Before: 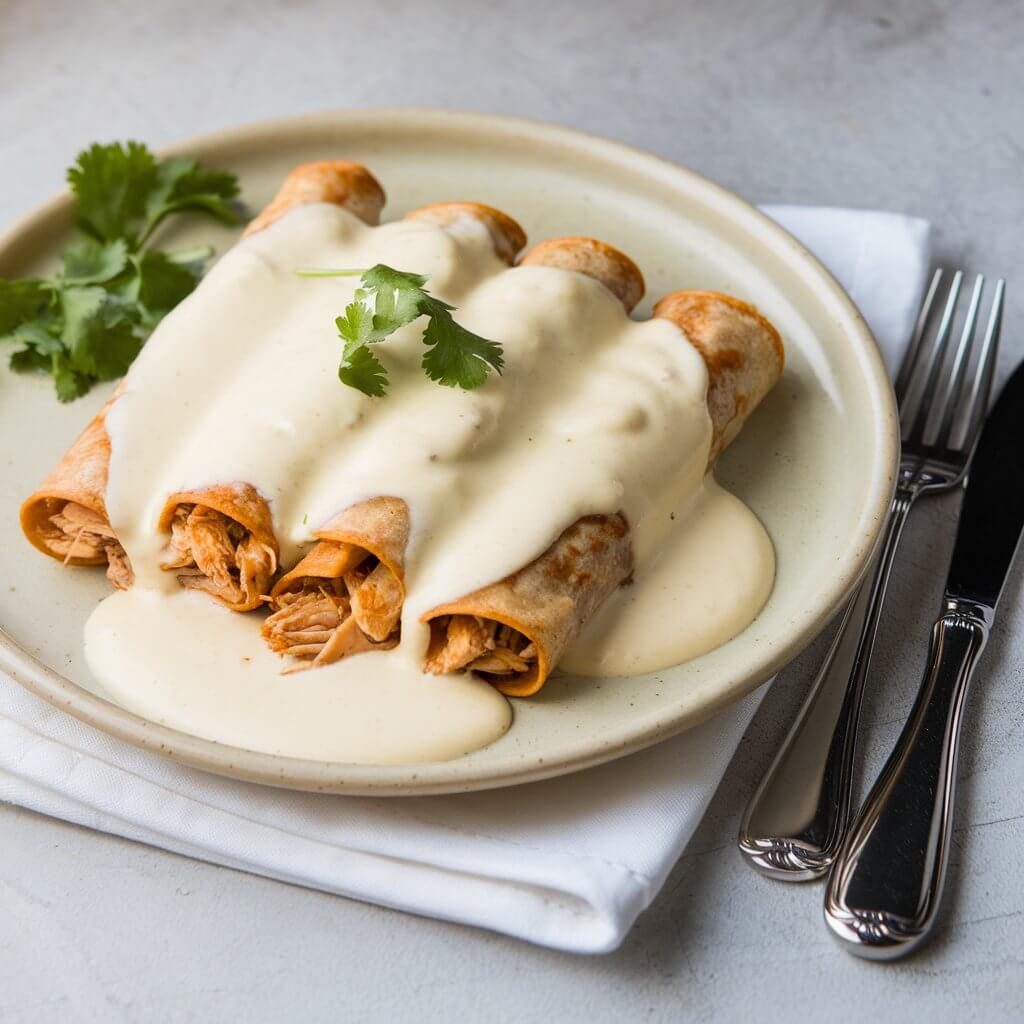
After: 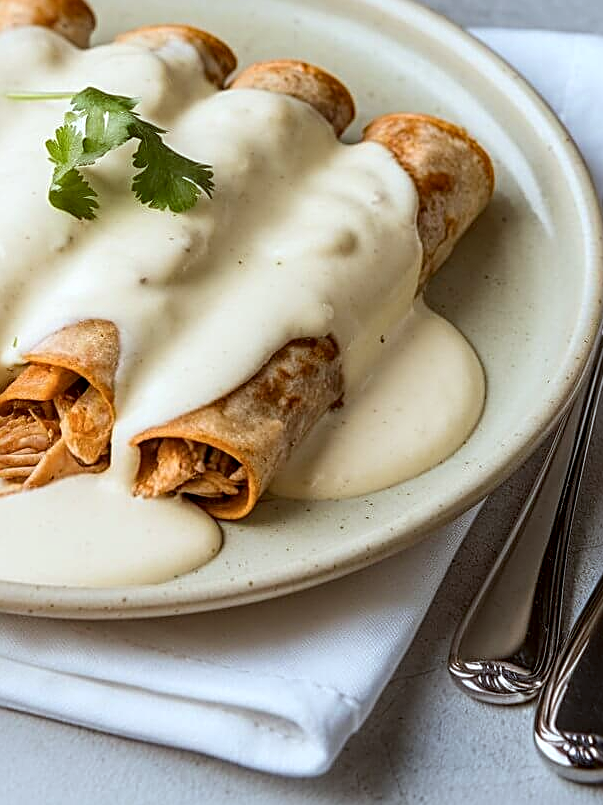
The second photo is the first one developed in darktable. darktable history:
color balance rgb: power › hue 213.16°, perceptual saturation grading › global saturation -0.115%
crop and rotate: left 28.352%, top 17.344%, right 12.71%, bottom 4.012%
color correction: highlights a* -3.56, highlights b* -6.84, shadows a* 3.03, shadows b* 5.1
sharpen: radius 2.539, amount 0.636
local contrast: detail 130%
